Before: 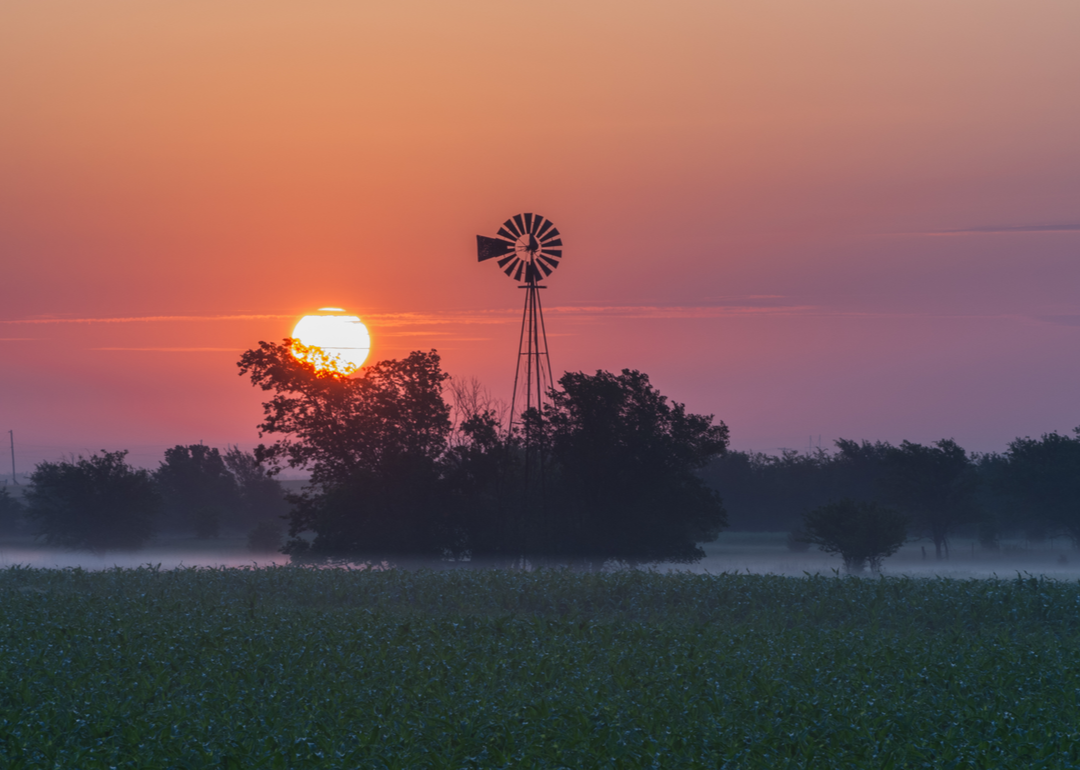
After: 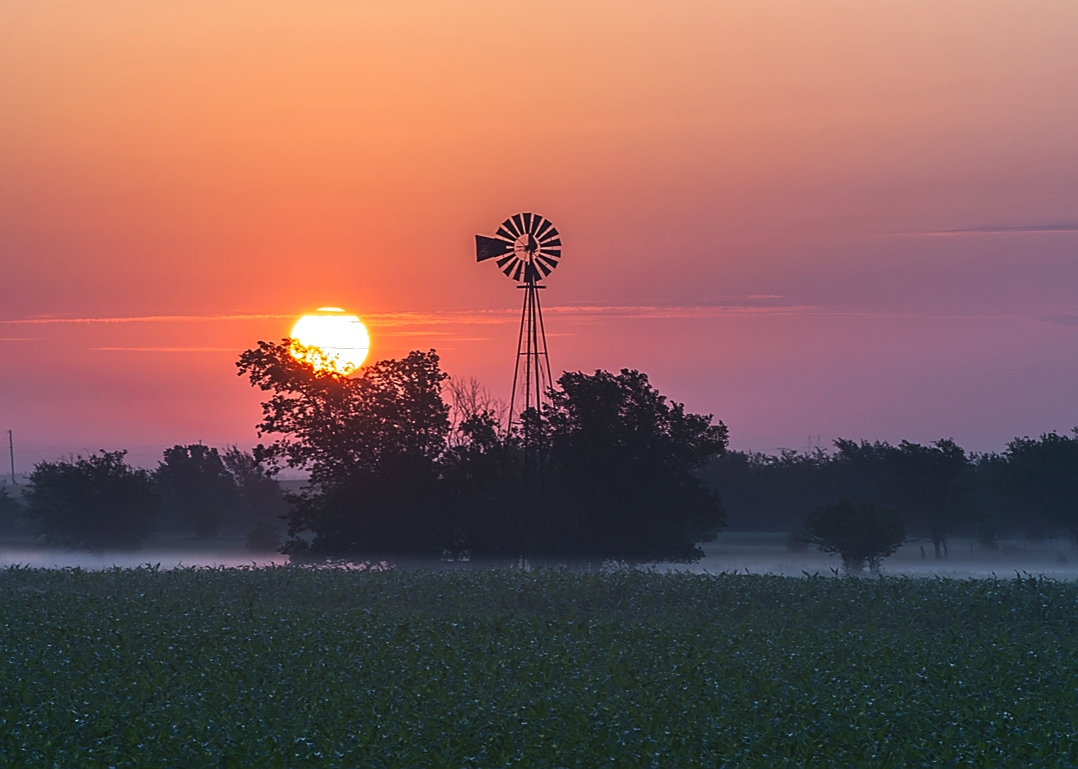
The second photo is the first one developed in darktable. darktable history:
sharpen: radius 1.417, amount 1.239, threshold 0.619
crop and rotate: left 0.1%, bottom 0.011%
color balance rgb: global offset › luminance 0.26%, perceptual saturation grading › global saturation 0.045%, perceptual brilliance grading › highlights 16.412%, perceptual brilliance grading › mid-tones 6.706%, perceptual brilliance grading › shadows -14.966%, global vibrance 20%
